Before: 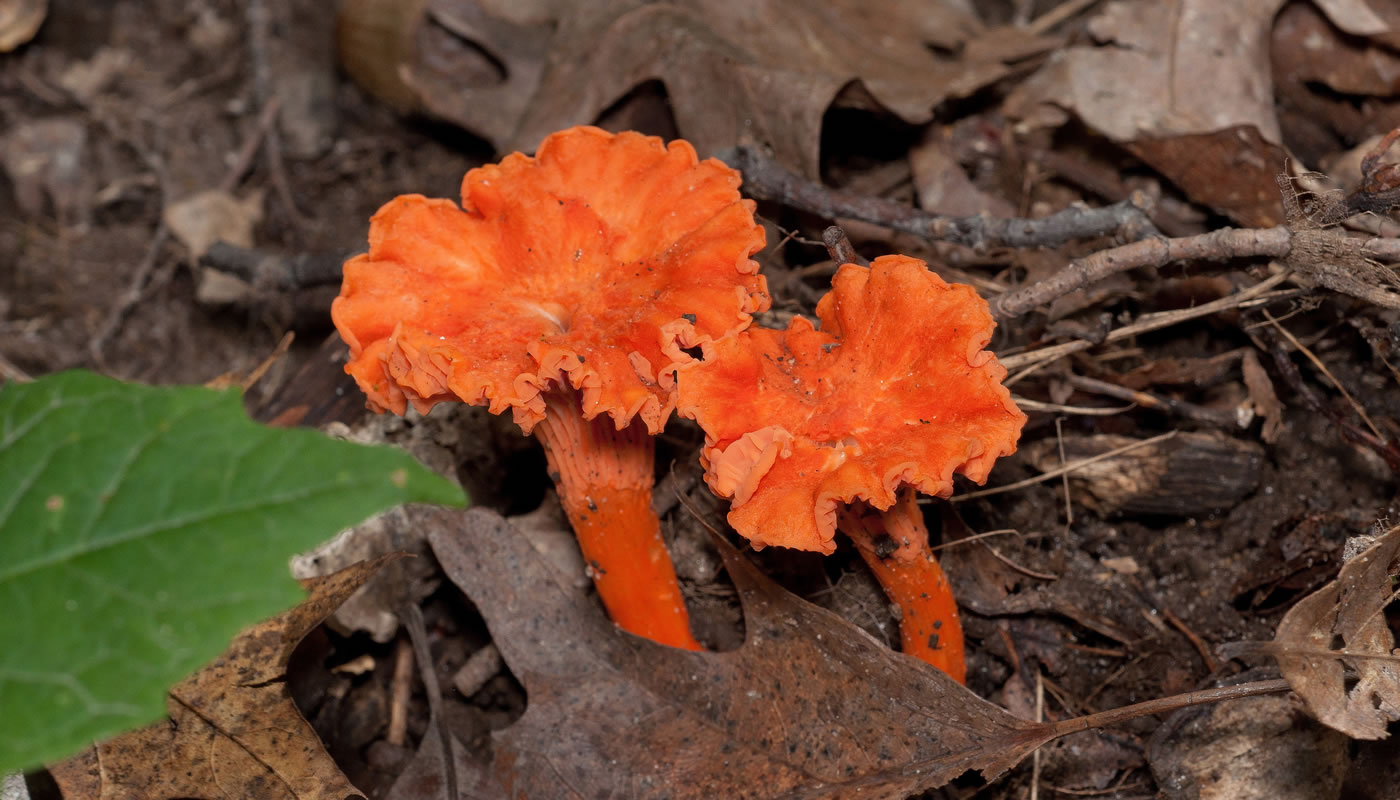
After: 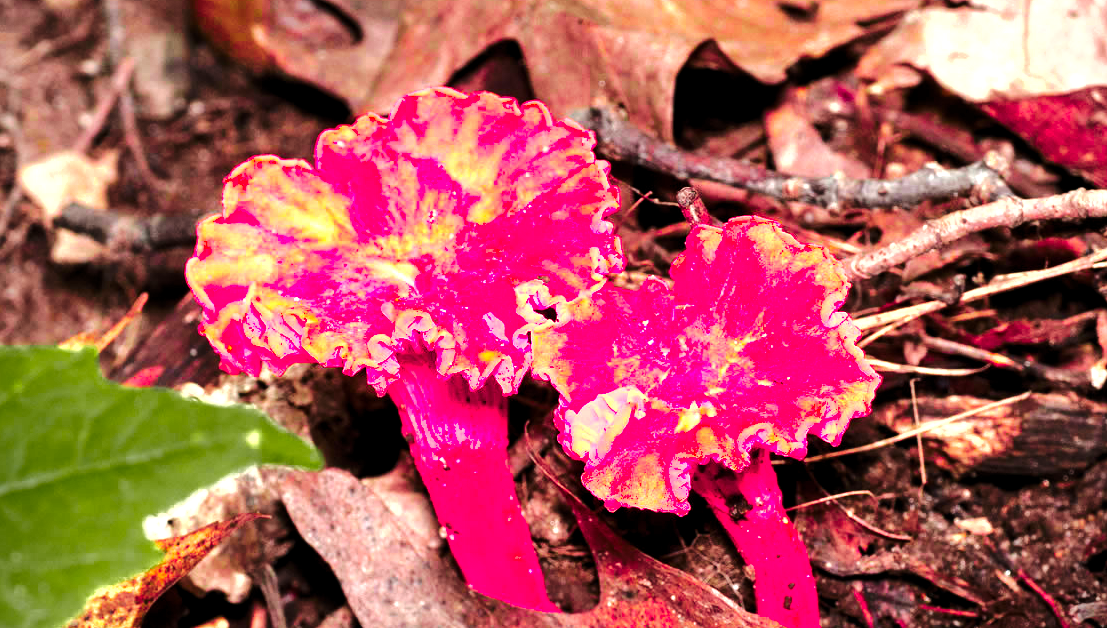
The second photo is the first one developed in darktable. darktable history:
crop and rotate: left 10.449%, top 5.048%, right 10.458%, bottom 16.401%
vignetting: fall-off start 97.3%, fall-off radius 78.49%, width/height ratio 1.116, unbound false
contrast brightness saturation: saturation 0.105
base curve: curves: ch0 [(0, 0) (0.028, 0.03) (0.121, 0.232) (0.46, 0.748) (0.859, 0.968) (1, 1)], preserve colors none
shadows and highlights: shadows -20.37, white point adjustment -1.9, highlights -34.75
color zones: curves: ch0 [(0, 0.533) (0.126, 0.533) (0.234, 0.533) (0.368, 0.357) (0.5, 0.5) (0.625, 0.5) (0.74, 0.637) (0.875, 0.5)]; ch1 [(0.004, 0.708) (0.129, 0.662) (0.25, 0.5) (0.375, 0.331) (0.496, 0.396) (0.625, 0.649) (0.739, 0.26) (0.875, 0.5) (1, 0.478)]; ch2 [(0, 0.409) (0.132, 0.403) (0.236, 0.558) (0.379, 0.448) (0.5, 0.5) (0.625, 0.5) (0.691, 0.39) (0.875, 0.5)]
levels: levels [0.012, 0.367, 0.697]
